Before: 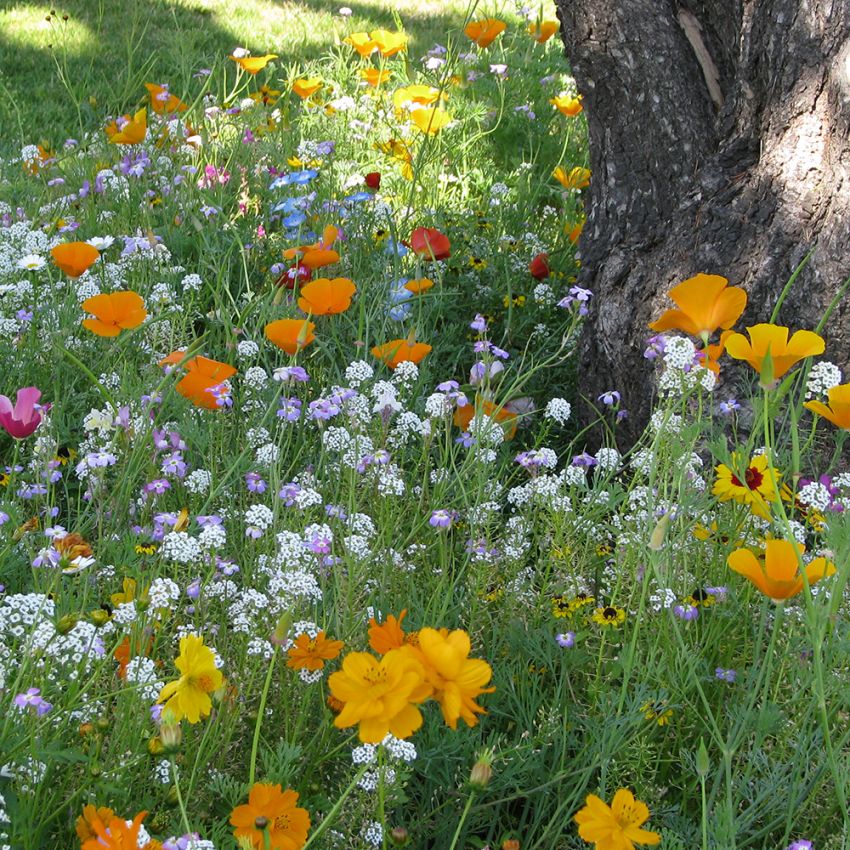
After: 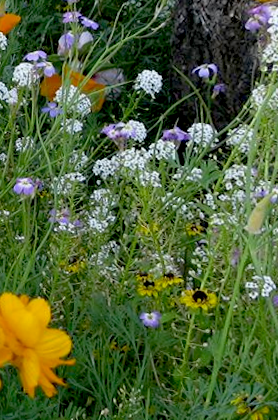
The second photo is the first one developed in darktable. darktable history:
rotate and perspective: rotation 1.69°, lens shift (vertical) -0.023, lens shift (horizontal) -0.291, crop left 0.025, crop right 0.988, crop top 0.092, crop bottom 0.842
crop: left 40.878%, top 39.176%, right 25.993%, bottom 3.081%
exposure: black level correction 0.016, exposure -0.009 EV, compensate highlight preservation false
